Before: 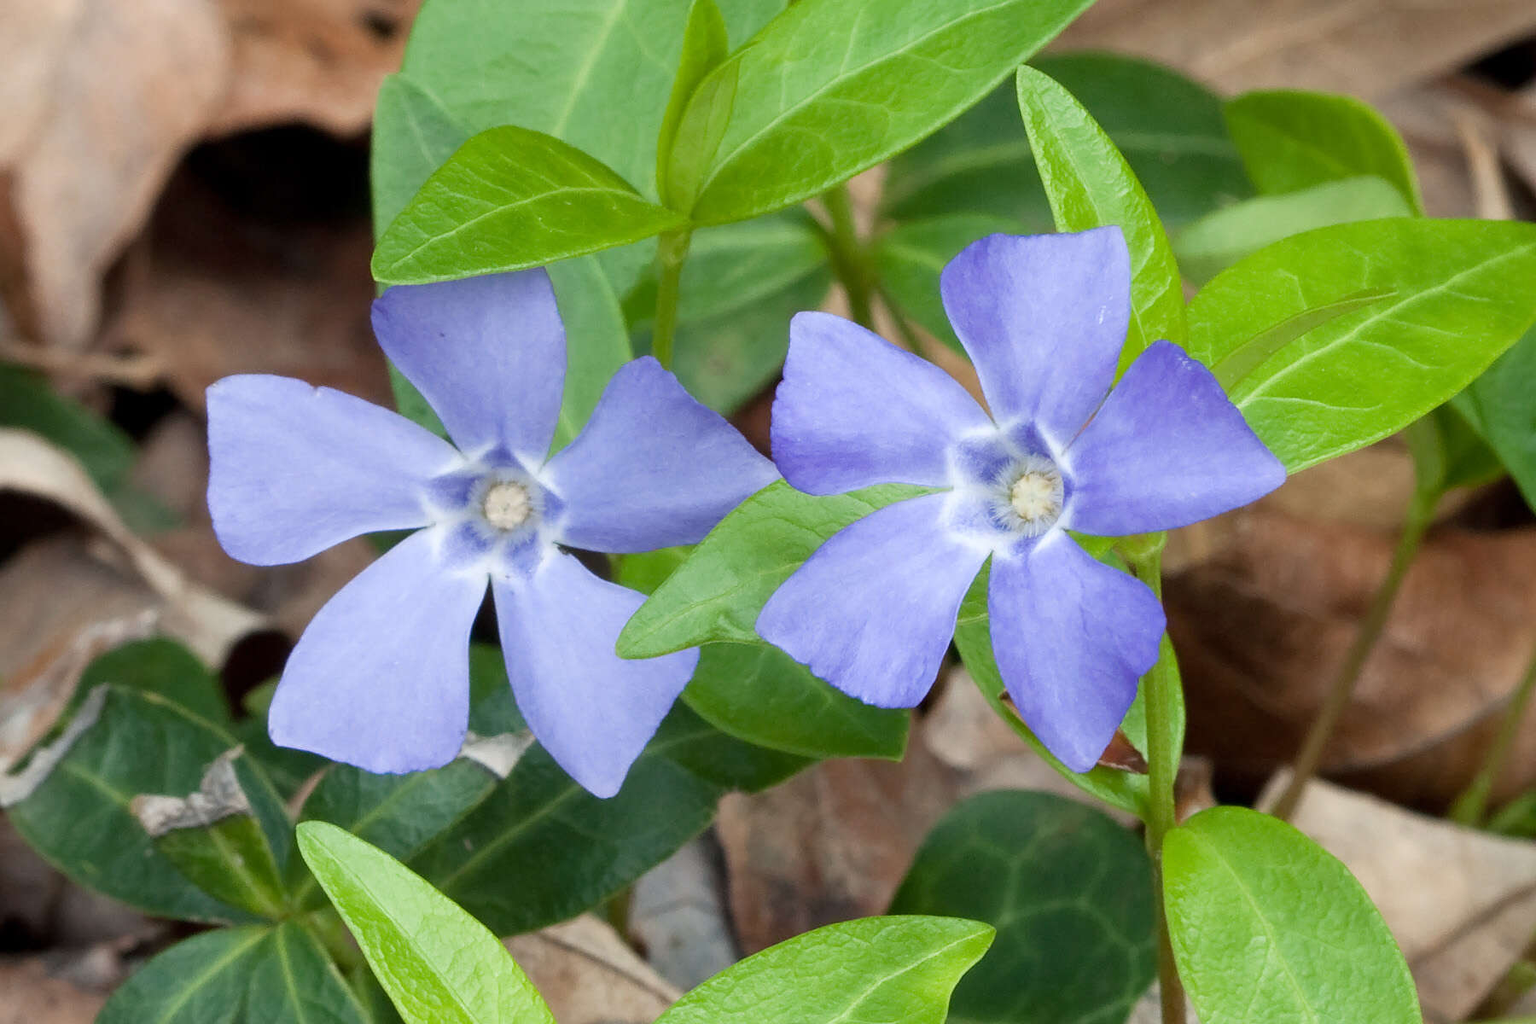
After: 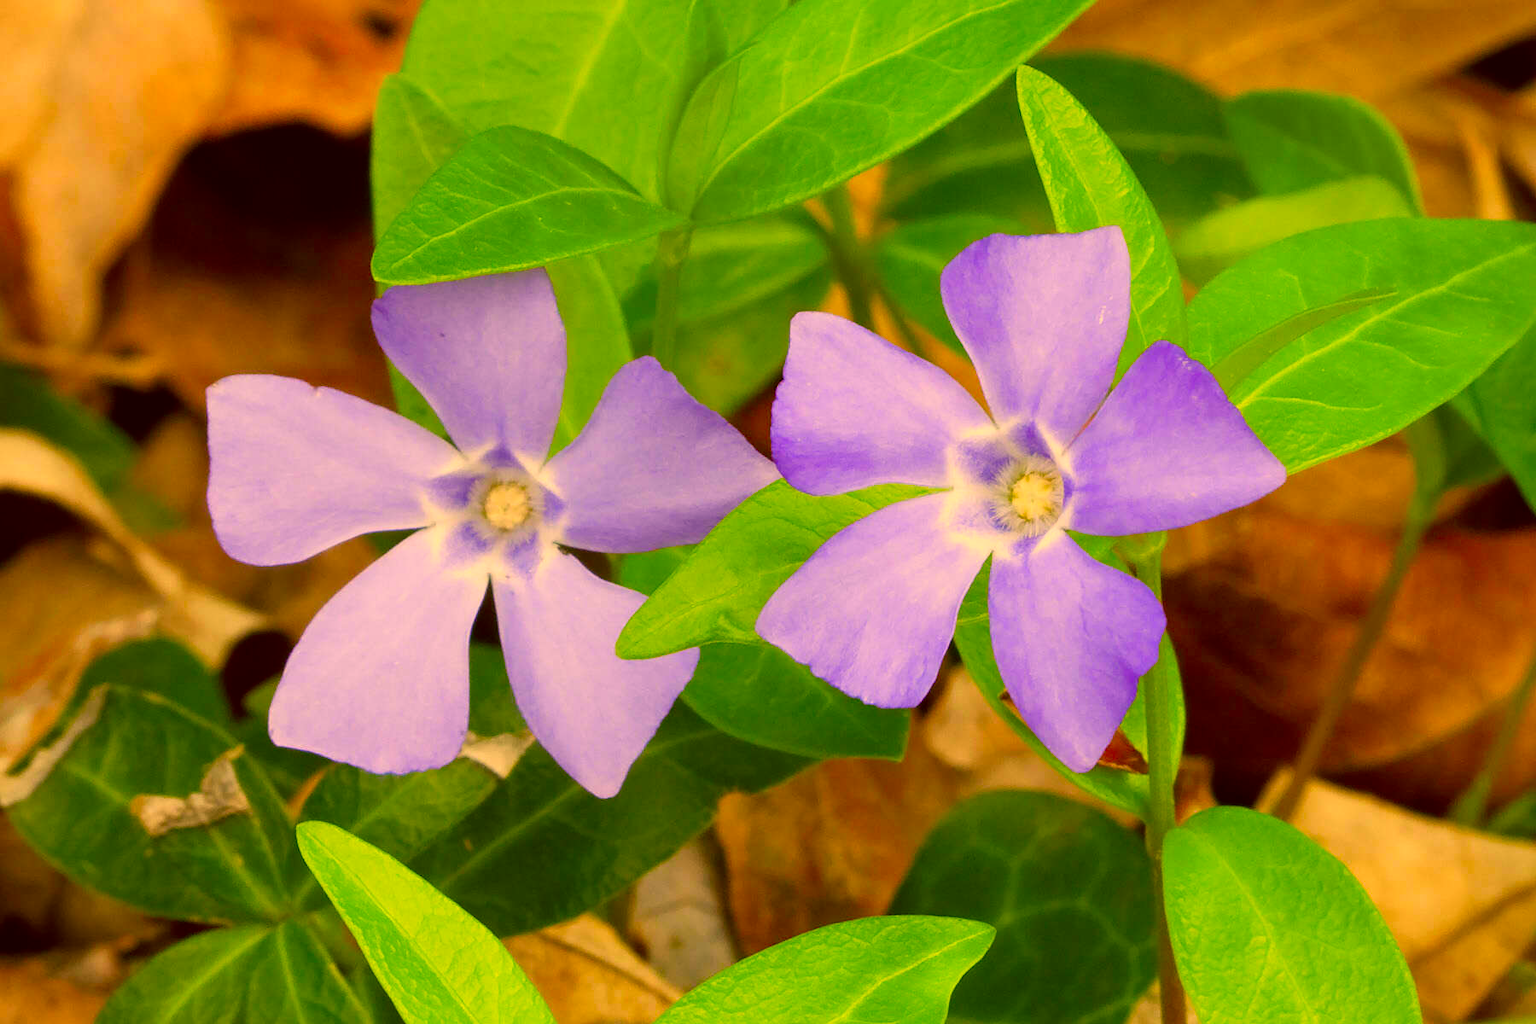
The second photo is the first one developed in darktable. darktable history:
color correction: highlights a* 11.17, highlights b* 30.09, shadows a* 2.65, shadows b* 17.82, saturation 1.74
